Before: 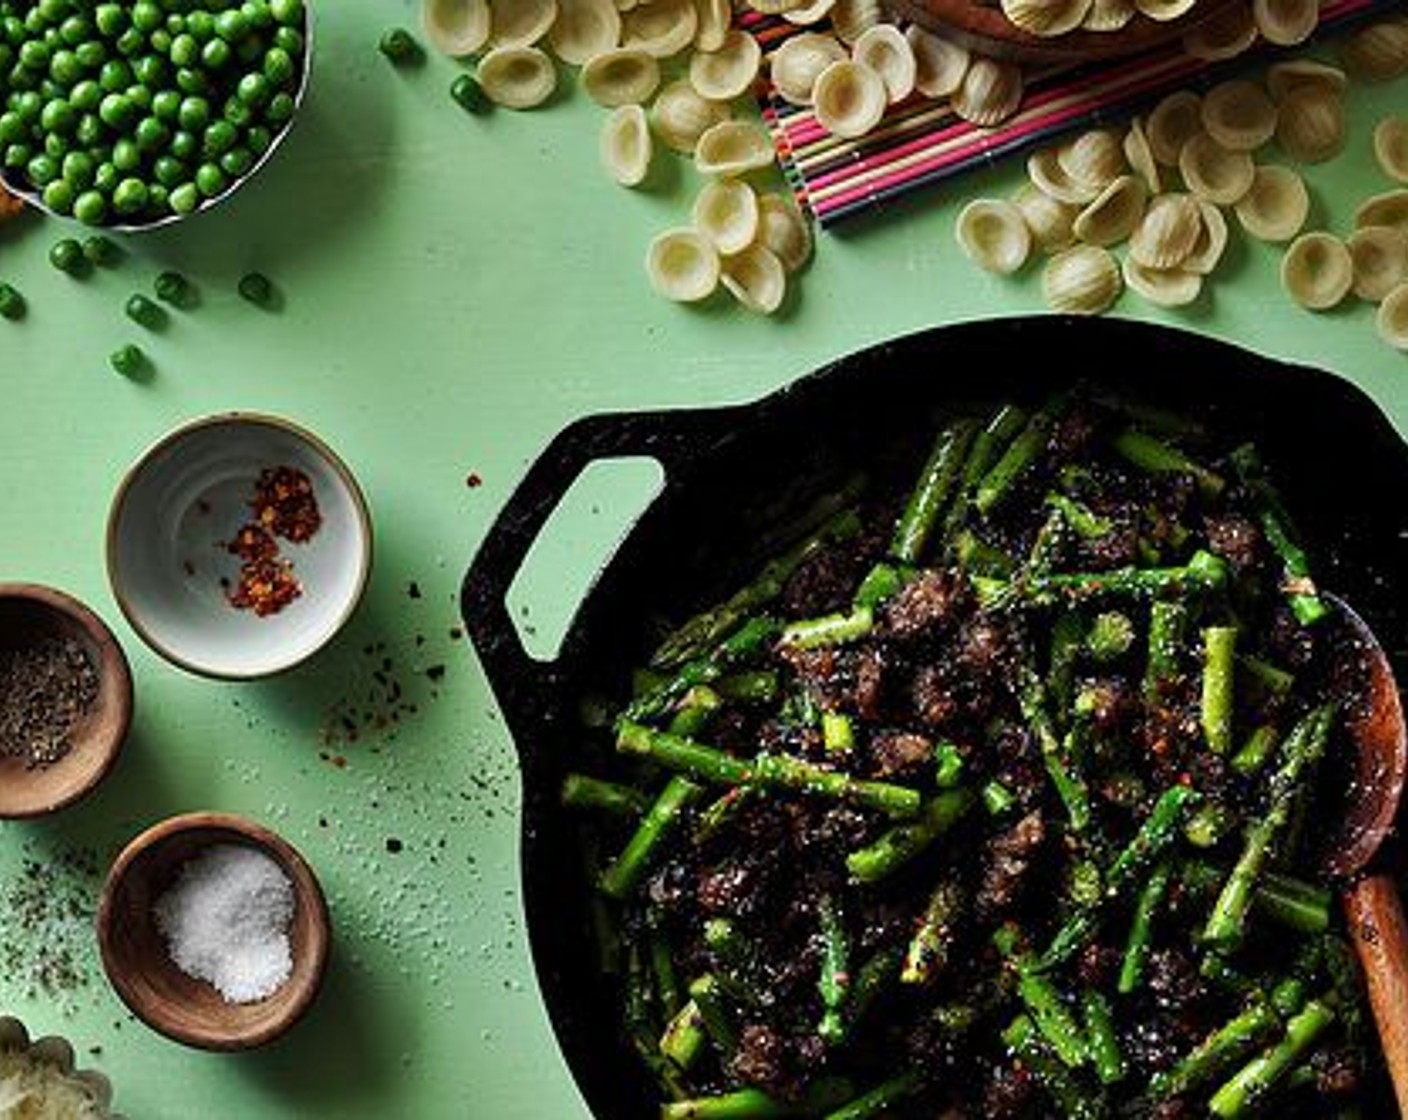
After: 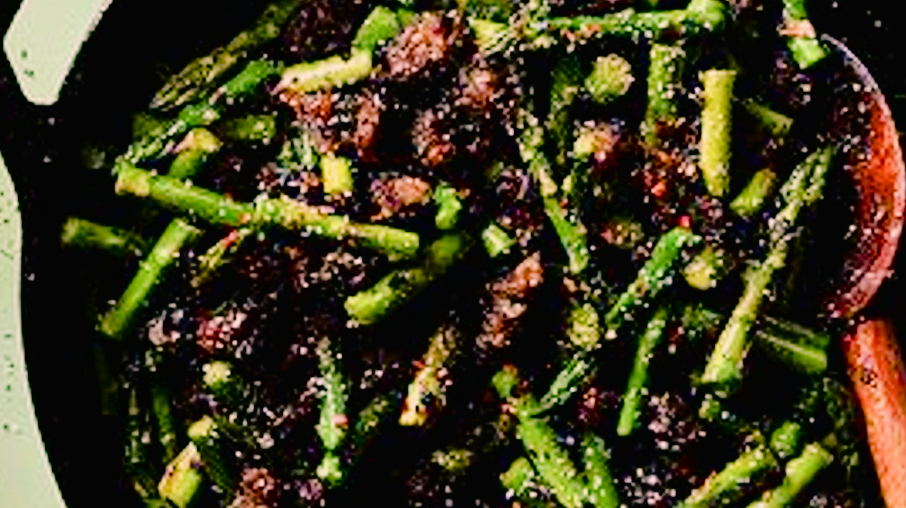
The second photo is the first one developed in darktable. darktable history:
exposure: black level correction 0.001, exposure 1.116 EV, compensate highlight preservation false
tone equalizer: -8 EV -0.433 EV, -7 EV -0.37 EV, -6 EV -0.342 EV, -5 EV -0.215 EV, -3 EV 0.245 EV, -2 EV 0.308 EV, -1 EV 0.376 EV, +0 EV 0.433 EV, mask exposure compensation -0.503 EV
filmic rgb: black relative exposure -7.65 EV, white relative exposure 4.56 EV, hardness 3.61
crop and rotate: left 35.625%, top 49.763%, bottom 4.819%
tone curve: curves: ch0 [(0, 0) (0.003, 0.008) (0.011, 0.01) (0.025, 0.012) (0.044, 0.023) (0.069, 0.033) (0.1, 0.046) (0.136, 0.075) (0.177, 0.116) (0.224, 0.171) (0.277, 0.235) (0.335, 0.312) (0.399, 0.397) (0.468, 0.466) (0.543, 0.54) (0.623, 0.62) (0.709, 0.701) (0.801, 0.782) (0.898, 0.877) (1, 1)], color space Lab, independent channels, preserve colors none
color zones: curves: ch1 [(0, 0.523) (0.143, 0.545) (0.286, 0.52) (0.429, 0.506) (0.571, 0.503) (0.714, 0.503) (0.857, 0.508) (1, 0.523)]
color balance rgb: shadows lift › luminance -10.111%, shadows lift › chroma 0.924%, shadows lift › hue 114.51°, highlights gain › chroma 4.508%, highlights gain › hue 30.36°, global offset › luminance 0.479%, global offset › hue 57.05°, perceptual saturation grading › global saturation 20%, perceptual saturation grading › highlights -25.727%, perceptual saturation grading › shadows 49.917%, contrast -9.678%
